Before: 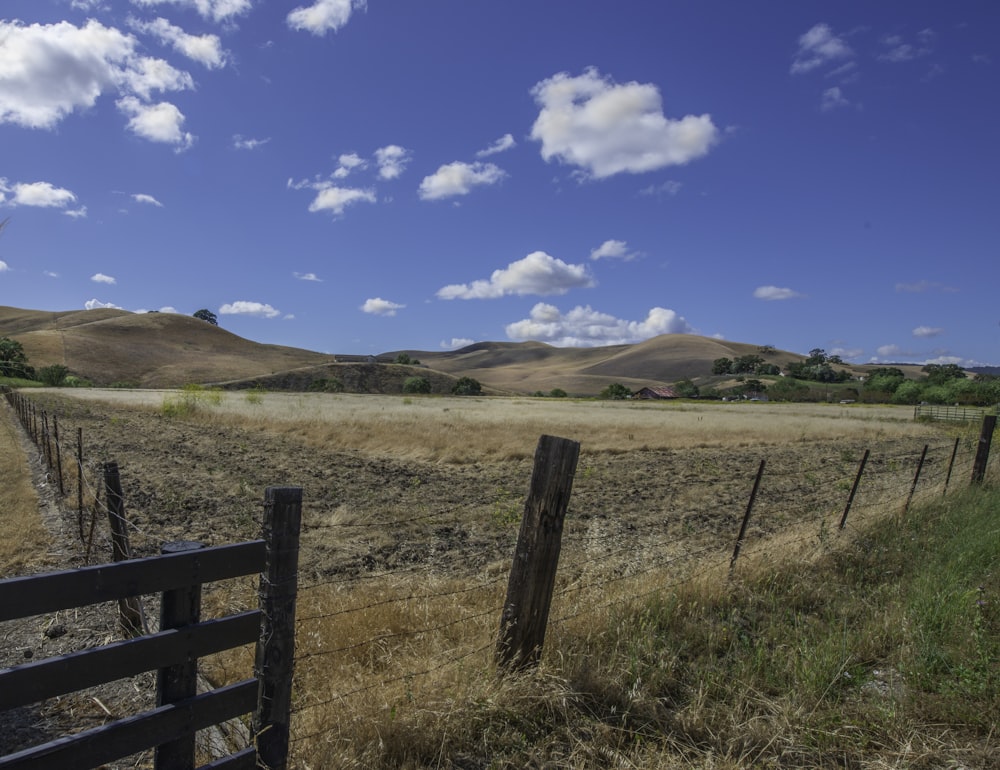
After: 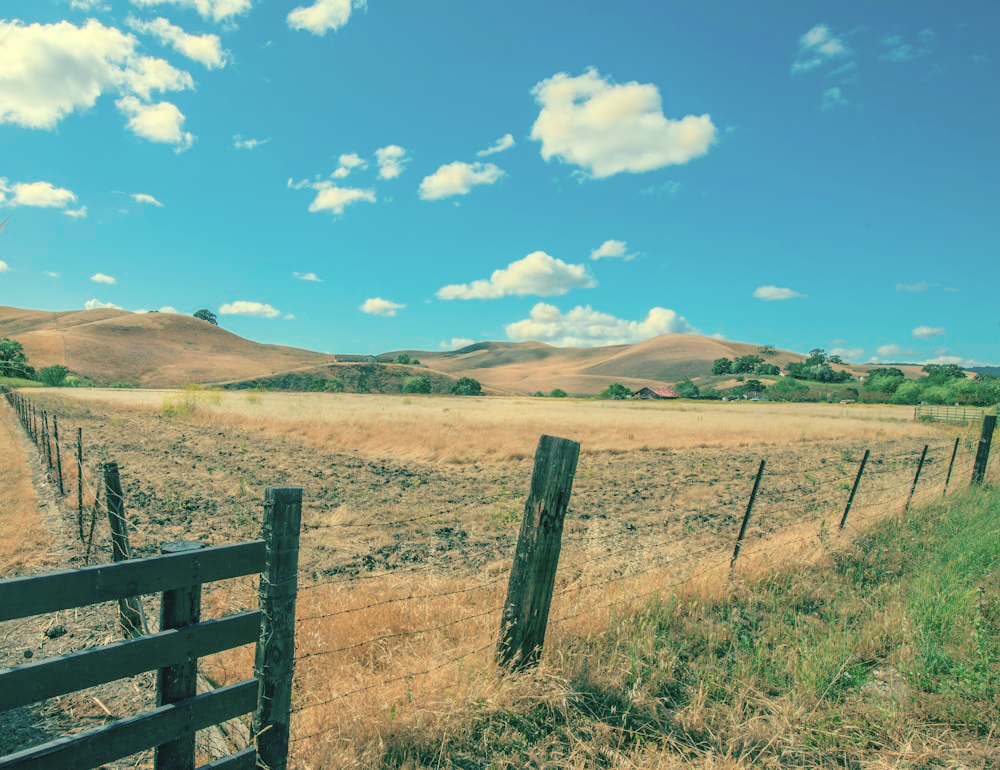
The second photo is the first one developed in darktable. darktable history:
global tonemap: drago (0.7, 100)
color balance: mode lift, gamma, gain (sRGB), lift [1, 0.69, 1, 1], gamma [1, 1.482, 1, 1], gain [1, 1, 1, 0.802]
tone equalizer: on, module defaults
